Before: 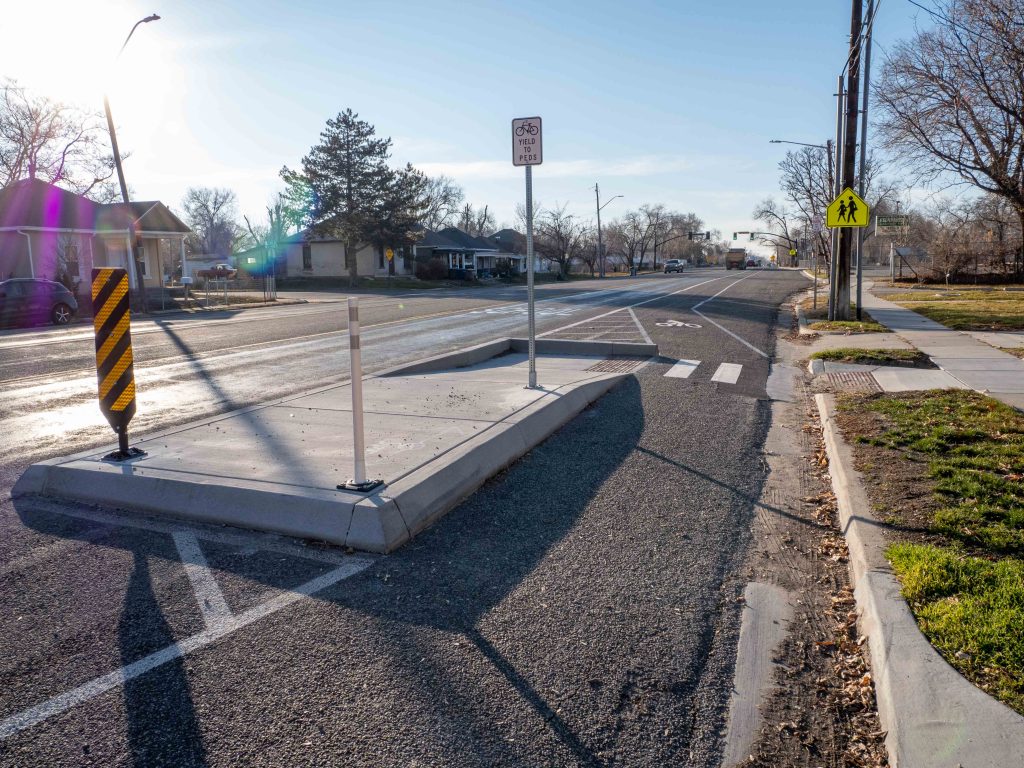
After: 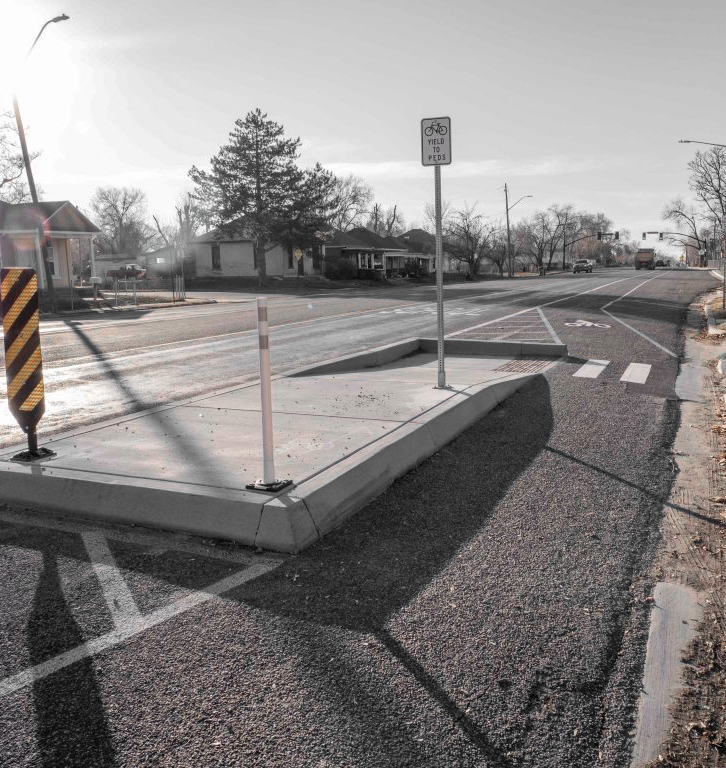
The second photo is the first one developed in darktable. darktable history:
tone curve: curves: ch0 [(0, 0) (0.003, 0.018) (0.011, 0.024) (0.025, 0.038) (0.044, 0.067) (0.069, 0.098) (0.1, 0.13) (0.136, 0.165) (0.177, 0.205) (0.224, 0.249) (0.277, 0.304) (0.335, 0.365) (0.399, 0.432) (0.468, 0.505) (0.543, 0.579) (0.623, 0.652) (0.709, 0.725) (0.801, 0.802) (0.898, 0.876) (1, 1)], color space Lab, independent channels, preserve colors none
crop and rotate: left 8.933%, right 20.099%
color zones: curves: ch0 [(0, 0.65) (0.096, 0.644) (0.221, 0.539) (0.429, 0.5) (0.571, 0.5) (0.714, 0.5) (0.857, 0.5) (1, 0.65)]; ch1 [(0, 0.5) (0.143, 0.5) (0.257, -0.002) (0.429, 0.04) (0.571, -0.001) (0.714, -0.015) (0.857, 0.024) (1, 0.5)]
